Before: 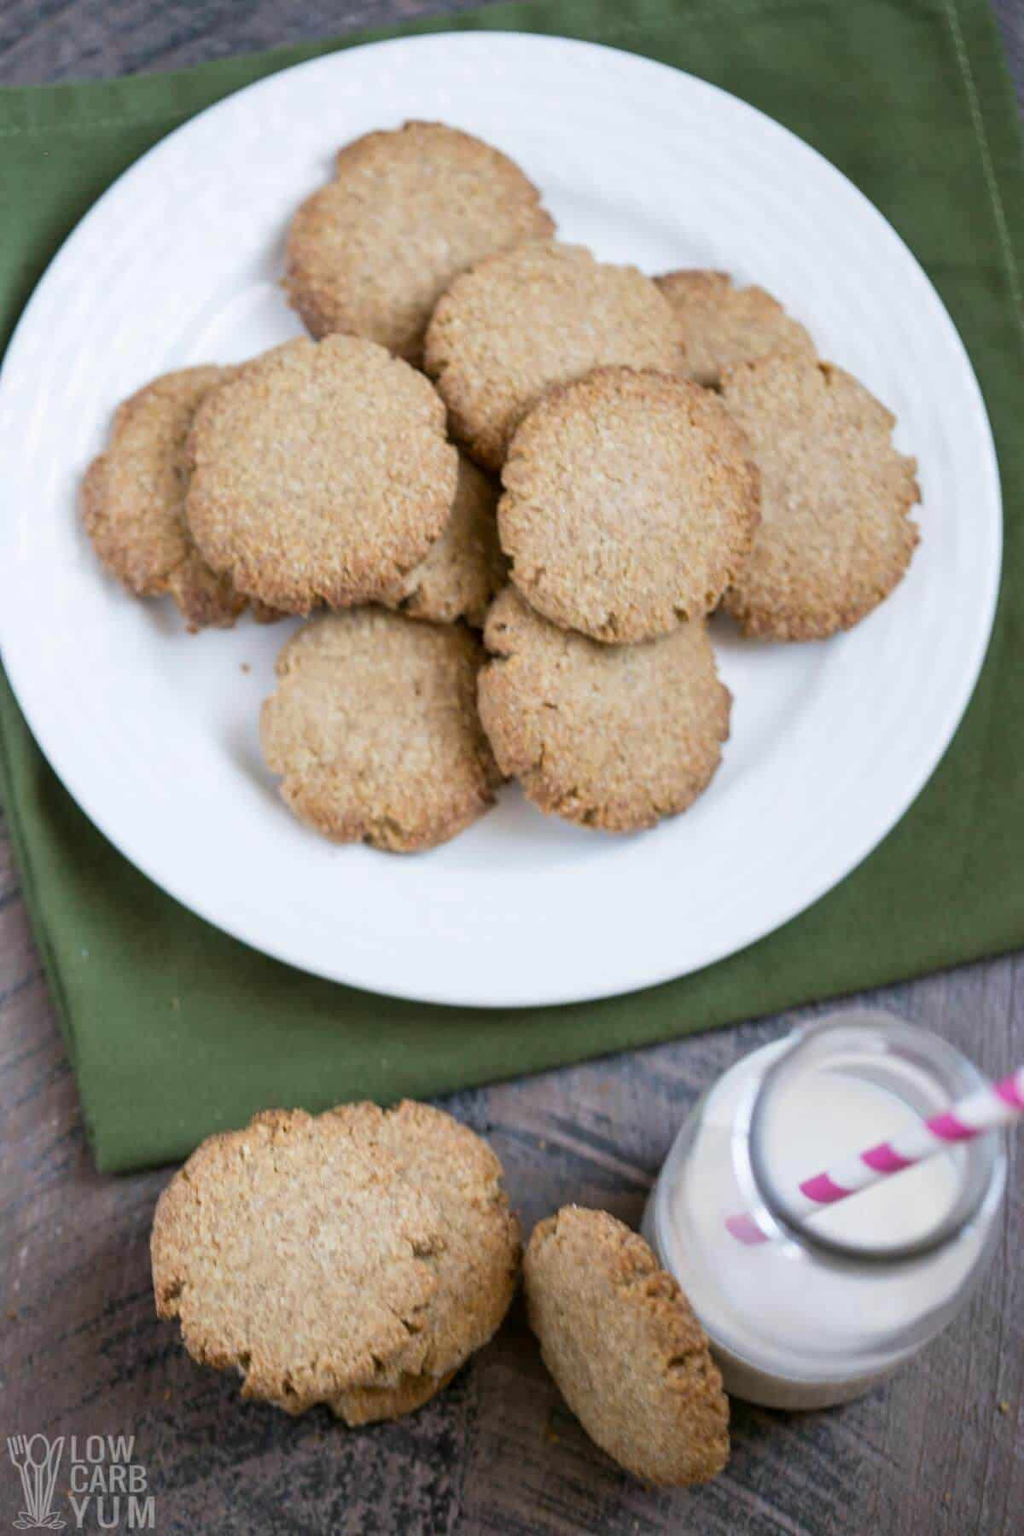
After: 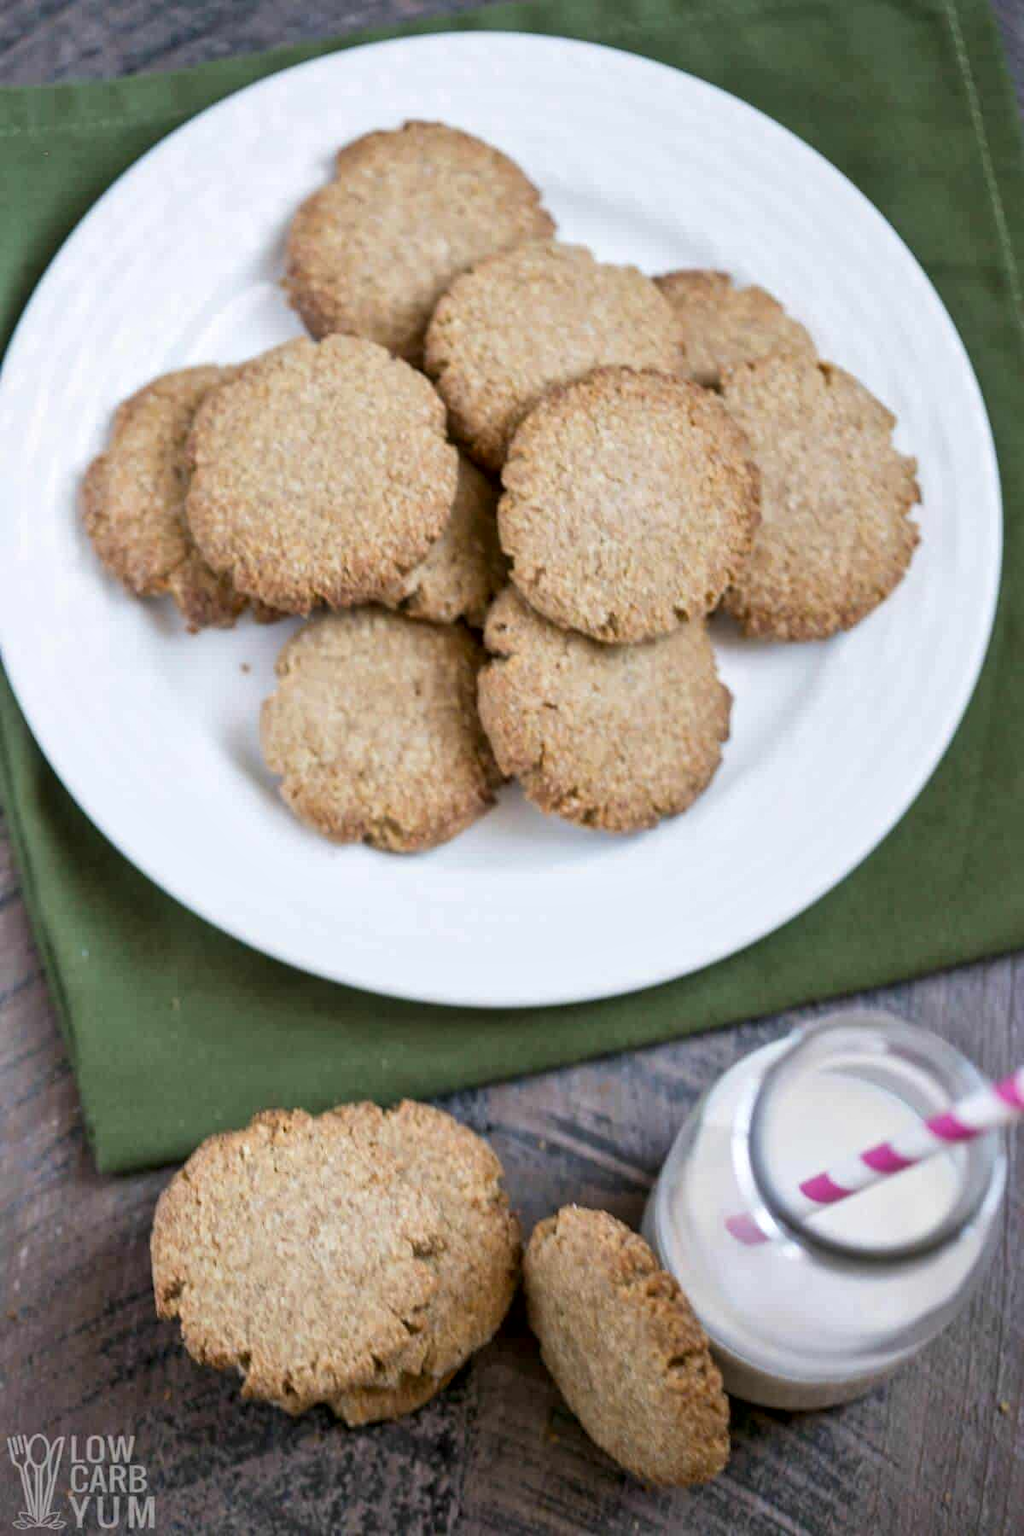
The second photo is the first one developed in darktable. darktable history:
local contrast: mode bilateral grid, contrast 31, coarseness 26, midtone range 0.2
